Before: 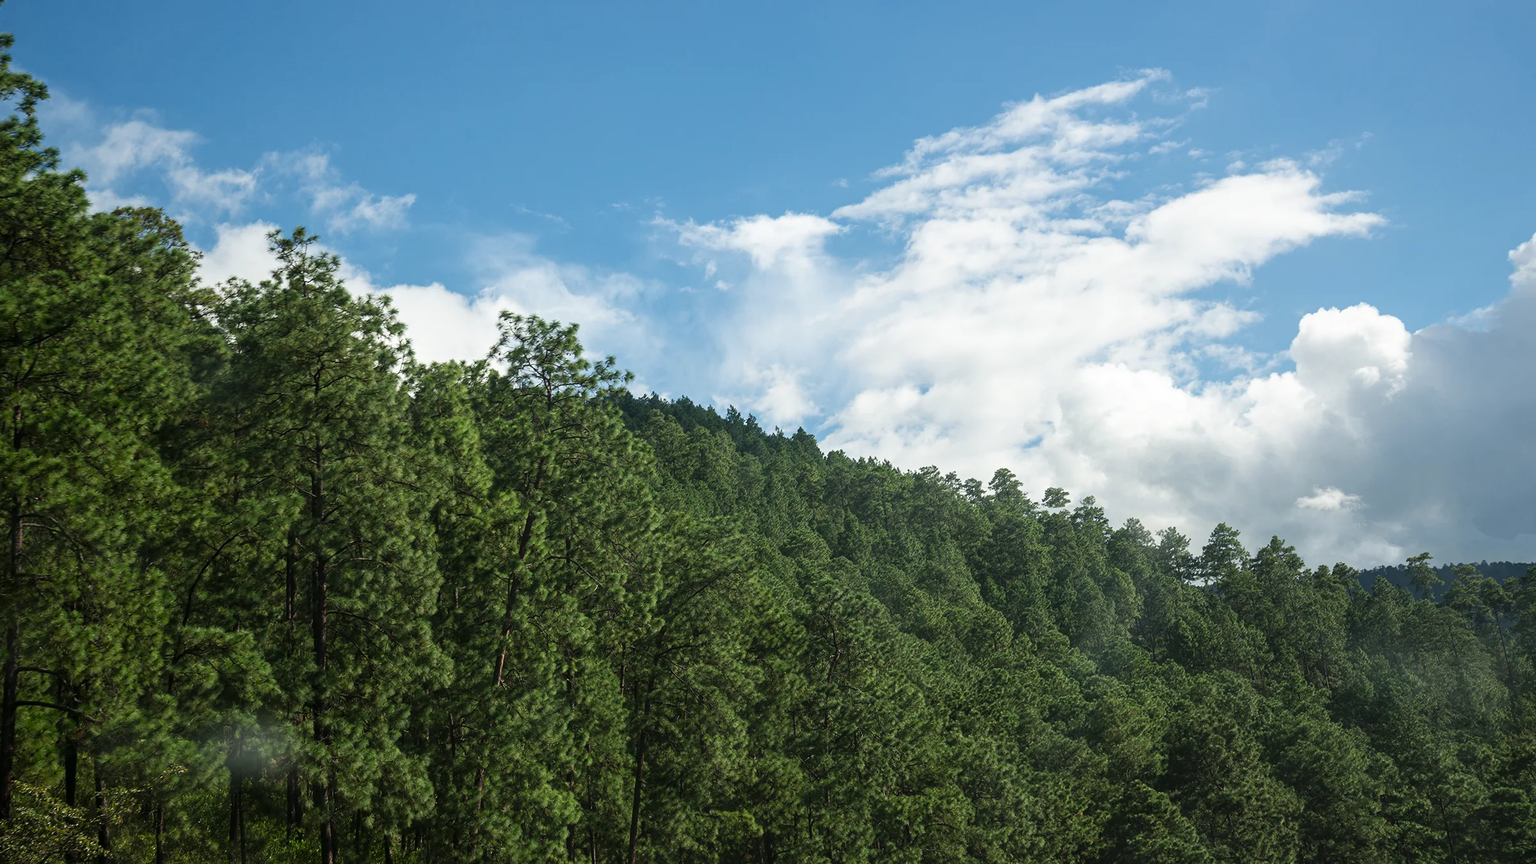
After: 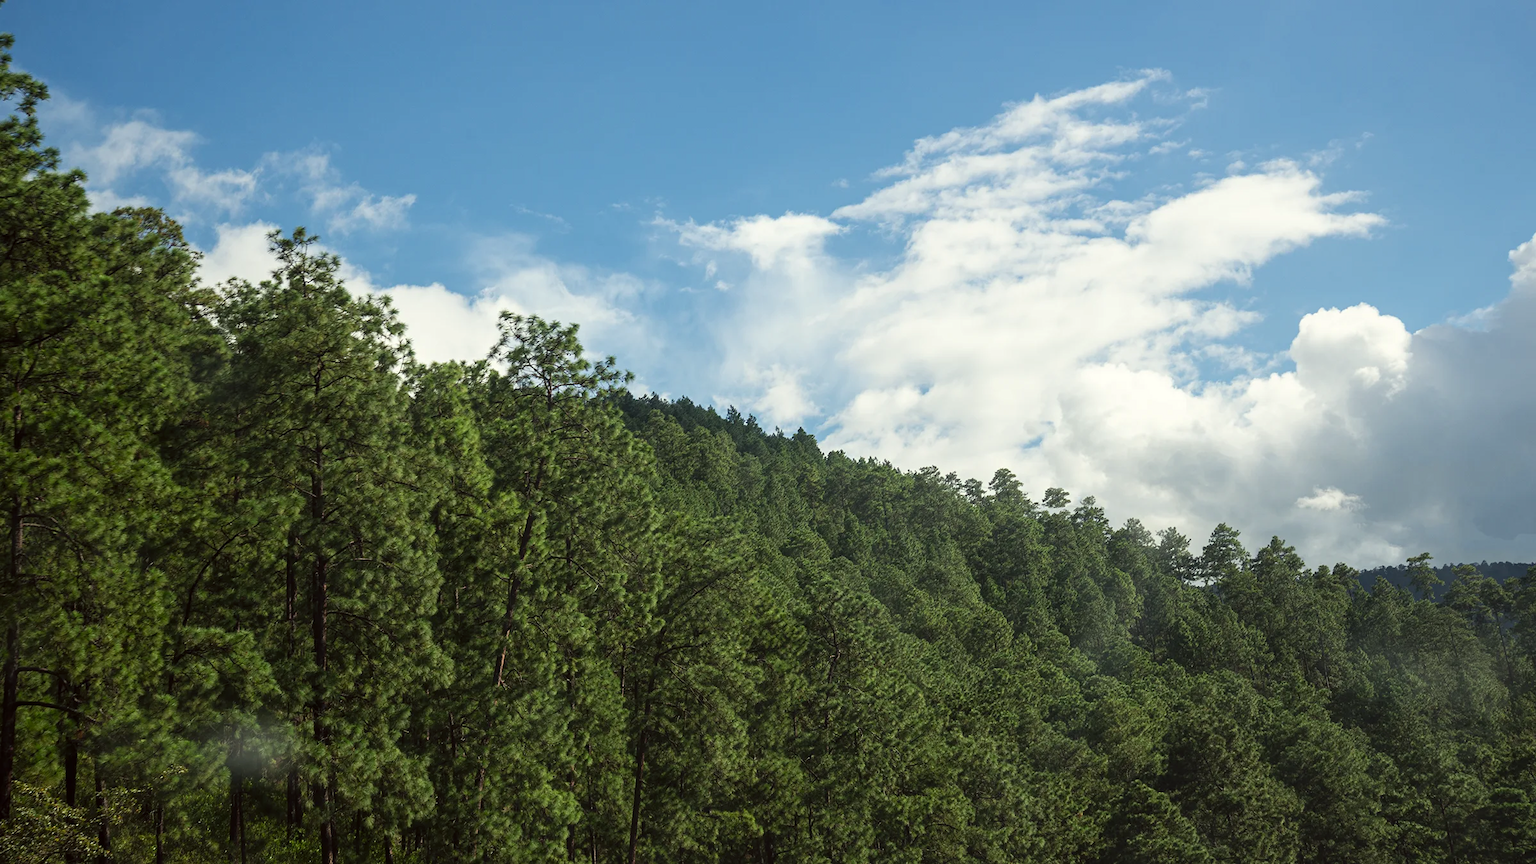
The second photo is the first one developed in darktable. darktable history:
color correction: highlights a* -1.18, highlights b* 4.57, shadows a* 3.51
